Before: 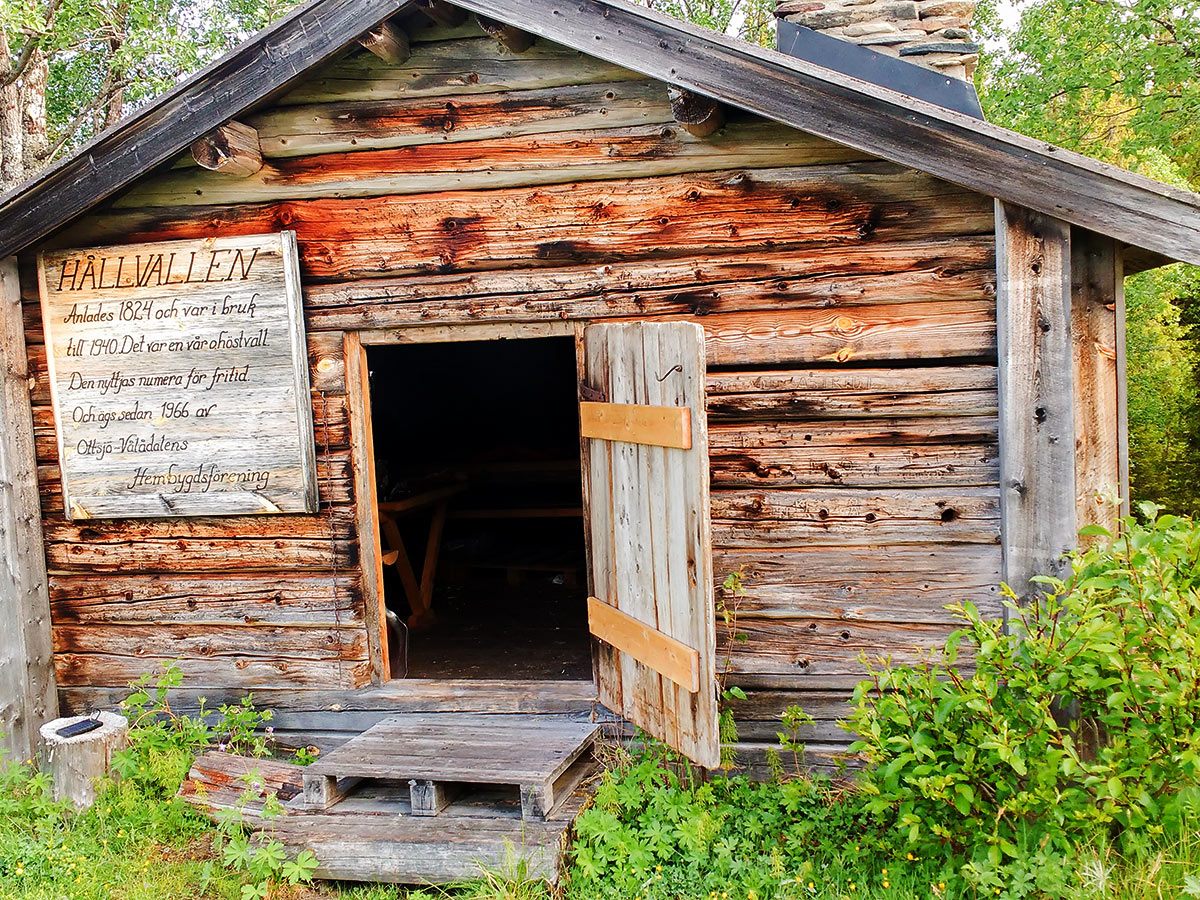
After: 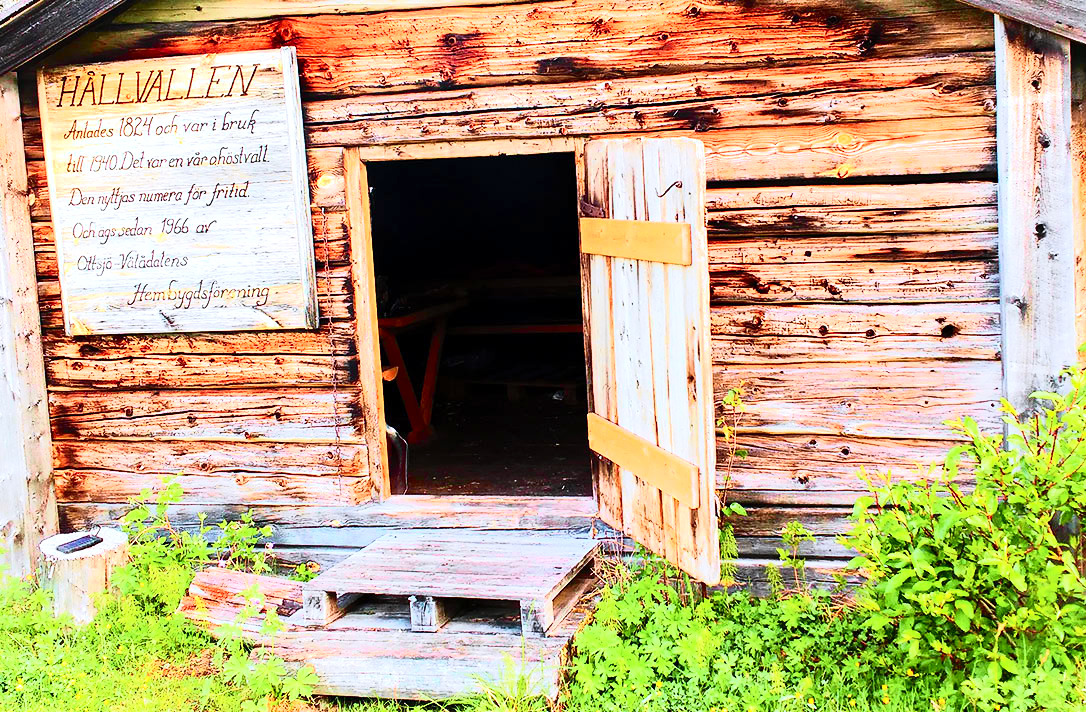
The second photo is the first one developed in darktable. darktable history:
crop: top 20.546%, right 9.472%, bottom 0.275%
exposure: exposure 0.752 EV, compensate highlight preservation false
tone curve: curves: ch0 [(0, 0) (0.046, 0.031) (0.163, 0.114) (0.391, 0.432) (0.488, 0.561) (0.695, 0.839) (0.785, 0.904) (1, 0.965)]; ch1 [(0, 0) (0.248, 0.252) (0.427, 0.412) (0.482, 0.462) (0.499, 0.499) (0.518, 0.518) (0.535, 0.577) (0.585, 0.623) (0.679, 0.743) (0.788, 0.809) (1, 1)]; ch2 [(0, 0) (0.313, 0.262) (0.427, 0.417) (0.473, 0.47) (0.503, 0.503) (0.523, 0.515) (0.557, 0.596) (0.598, 0.646) (0.708, 0.771) (1, 1)], color space Lab, independent channels, preserve colors none
color correction: highlights a* -0.801, highlights b* -8.81
